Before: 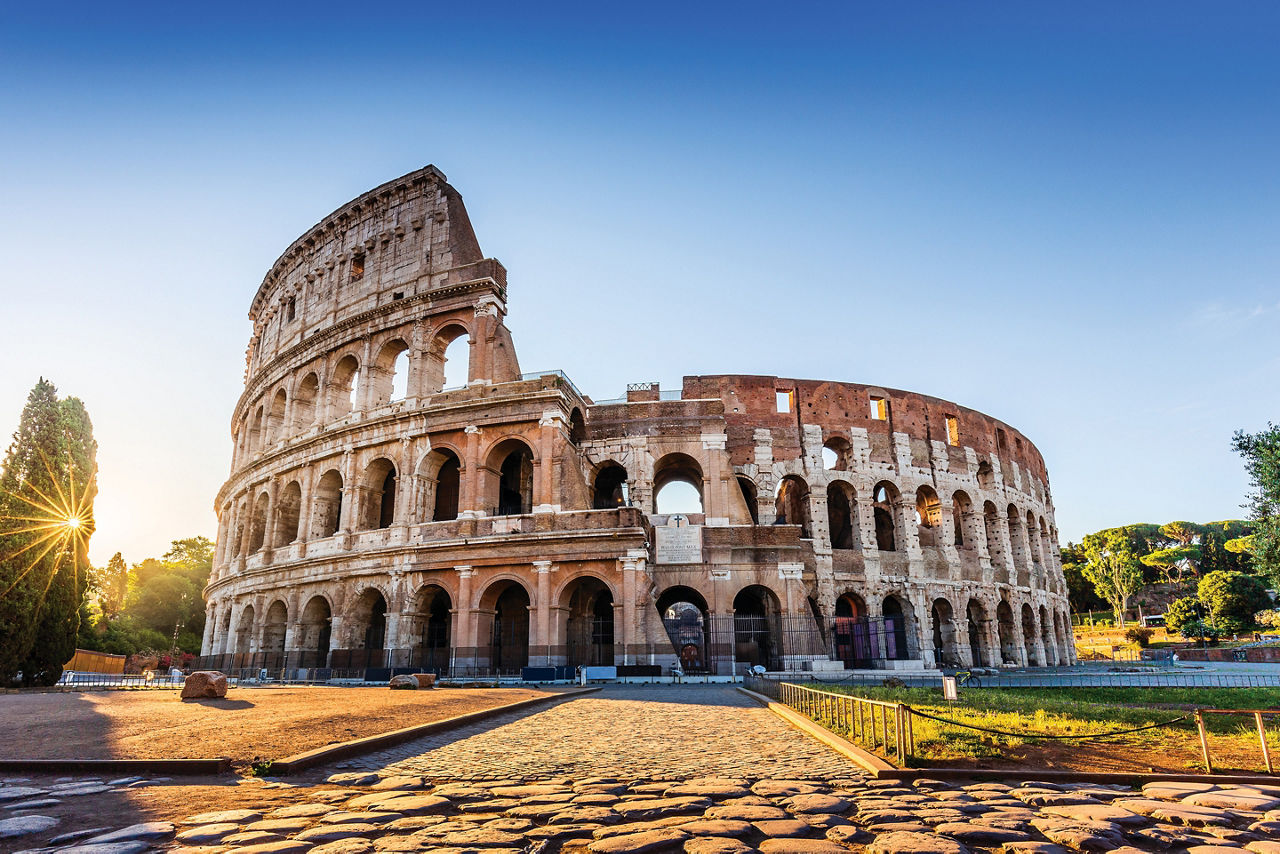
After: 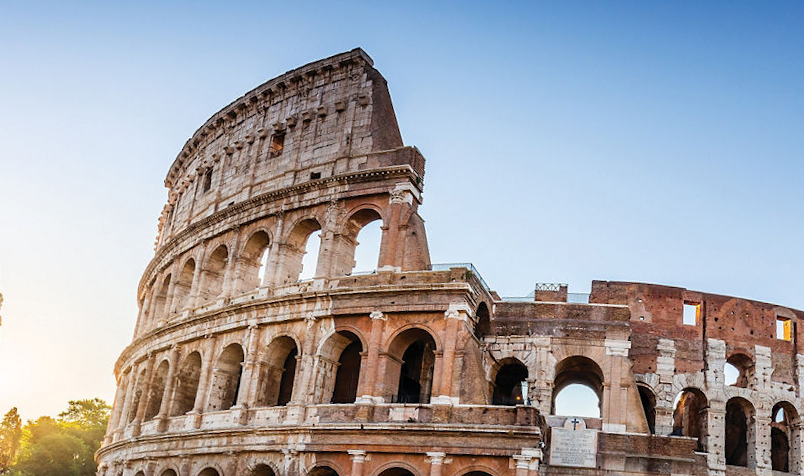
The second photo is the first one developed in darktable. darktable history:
crop and rotate: angle -4.9°, left 2.181%, top 7.047%, right 27.193%, bottom 30.191%
